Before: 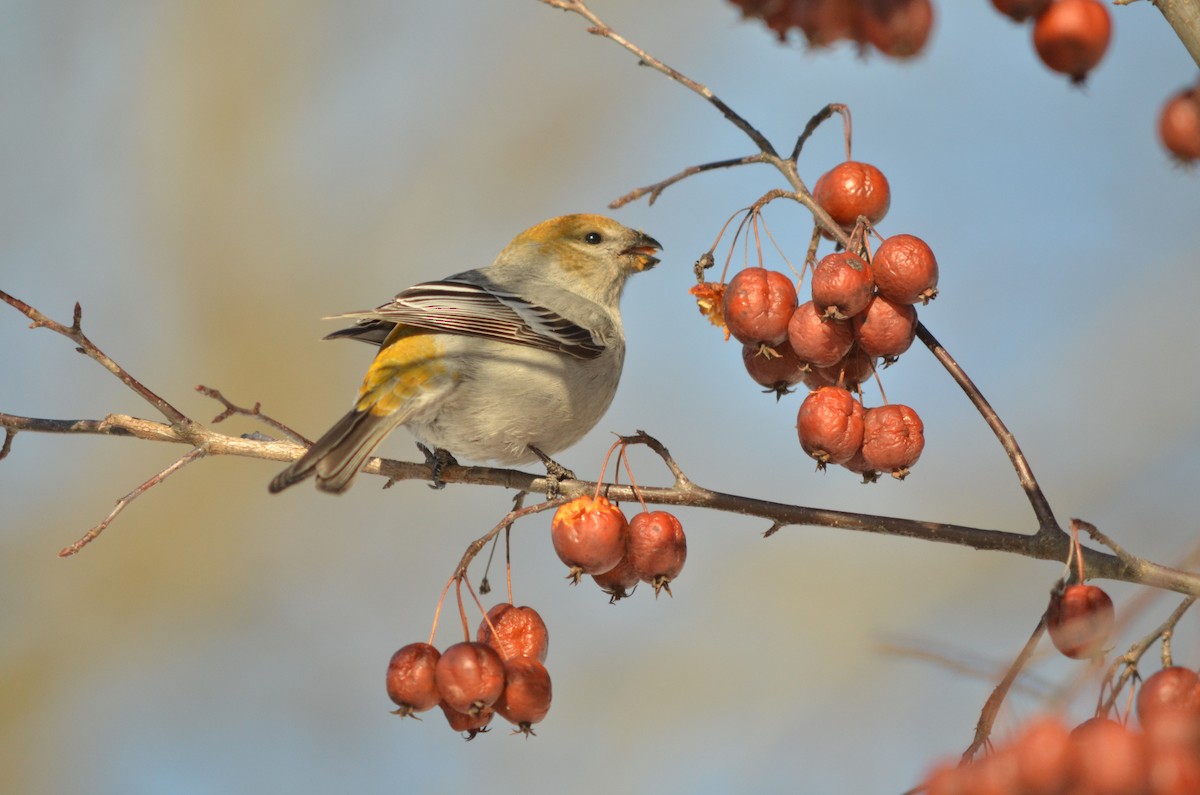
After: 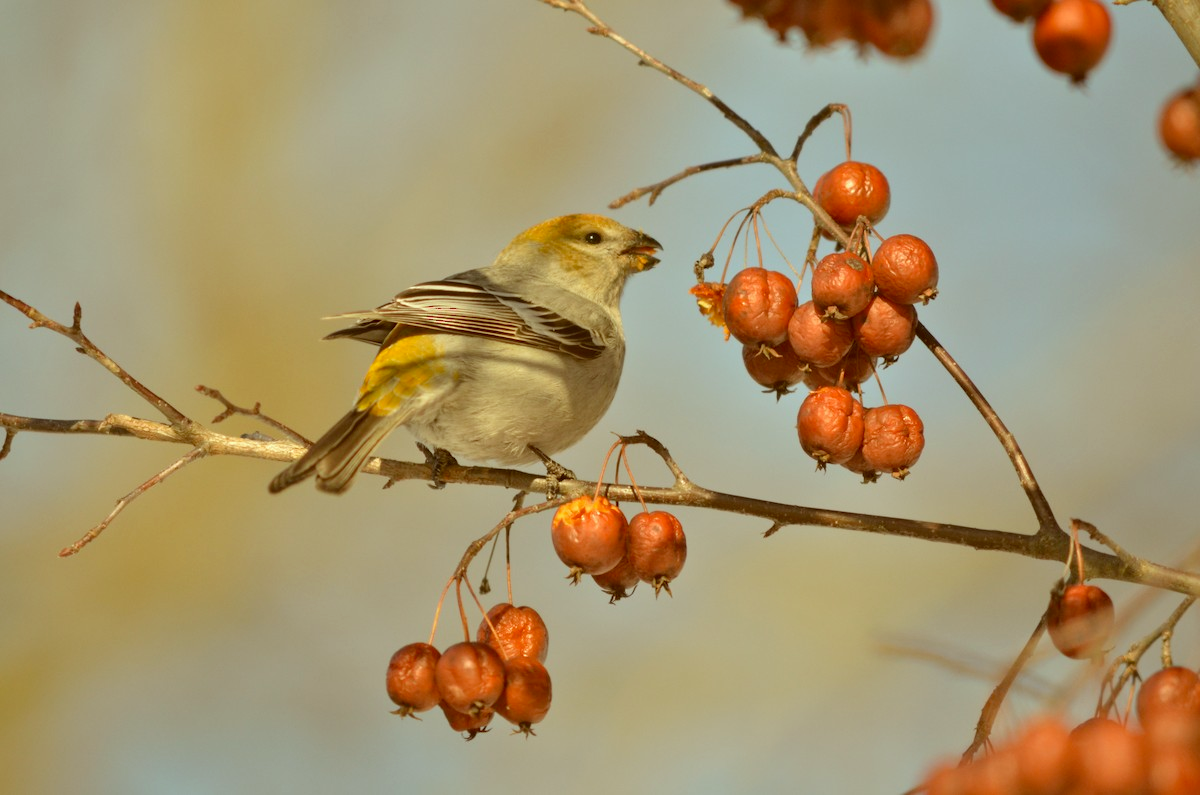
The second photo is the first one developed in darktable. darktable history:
color correction: highlights a* -5.36, highlights b* 9.8, shadows a* 9.89, shadows b* 24.14
